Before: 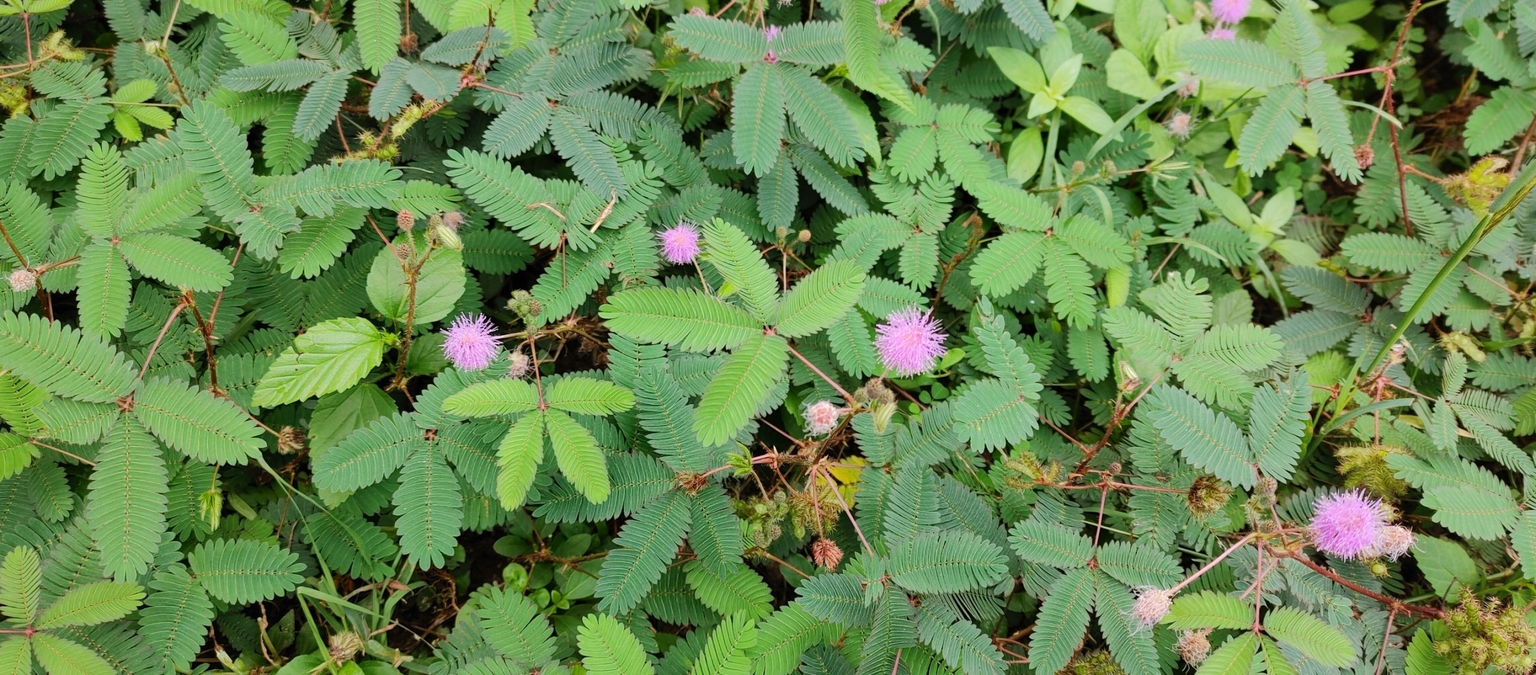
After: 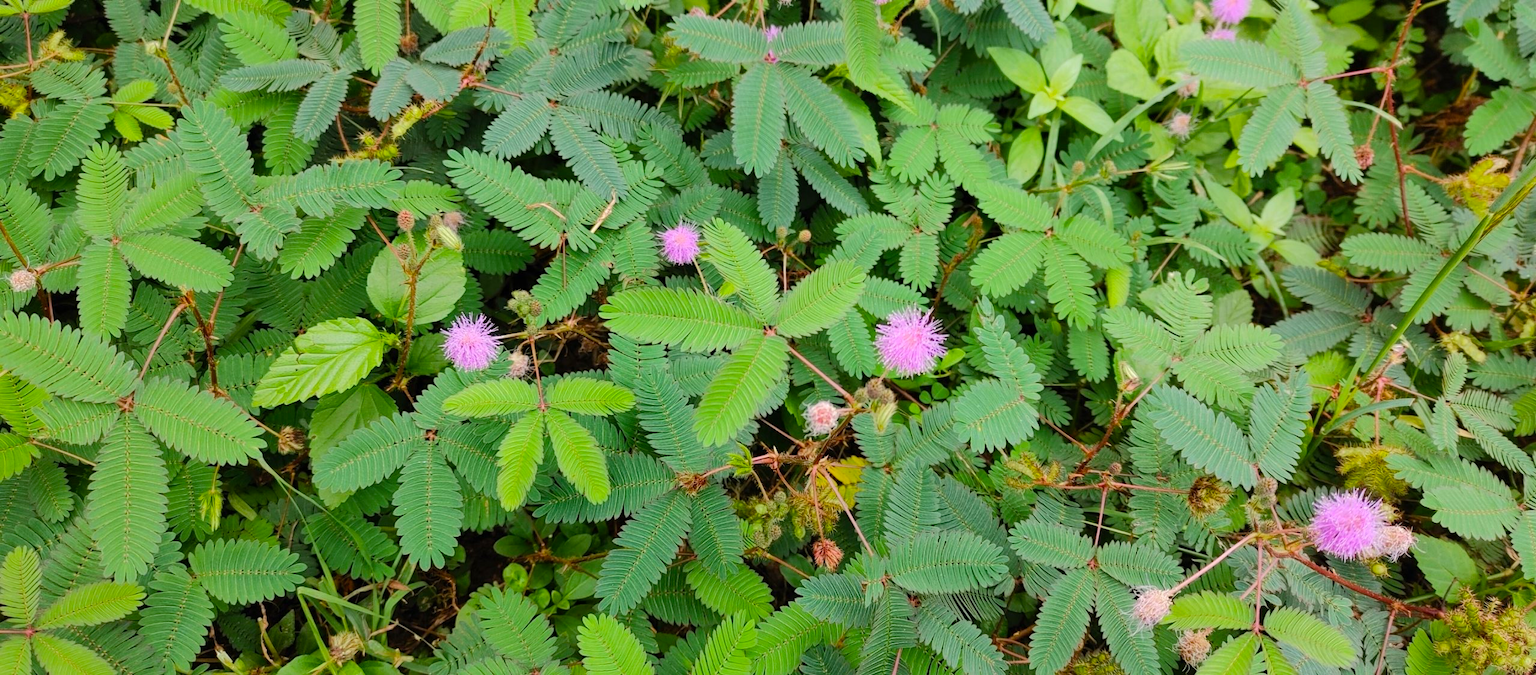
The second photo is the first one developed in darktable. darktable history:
color balance rgb: linear chroma grading › global chroma 0.76%, perceptual saturation grading › global saturation 25.094%
